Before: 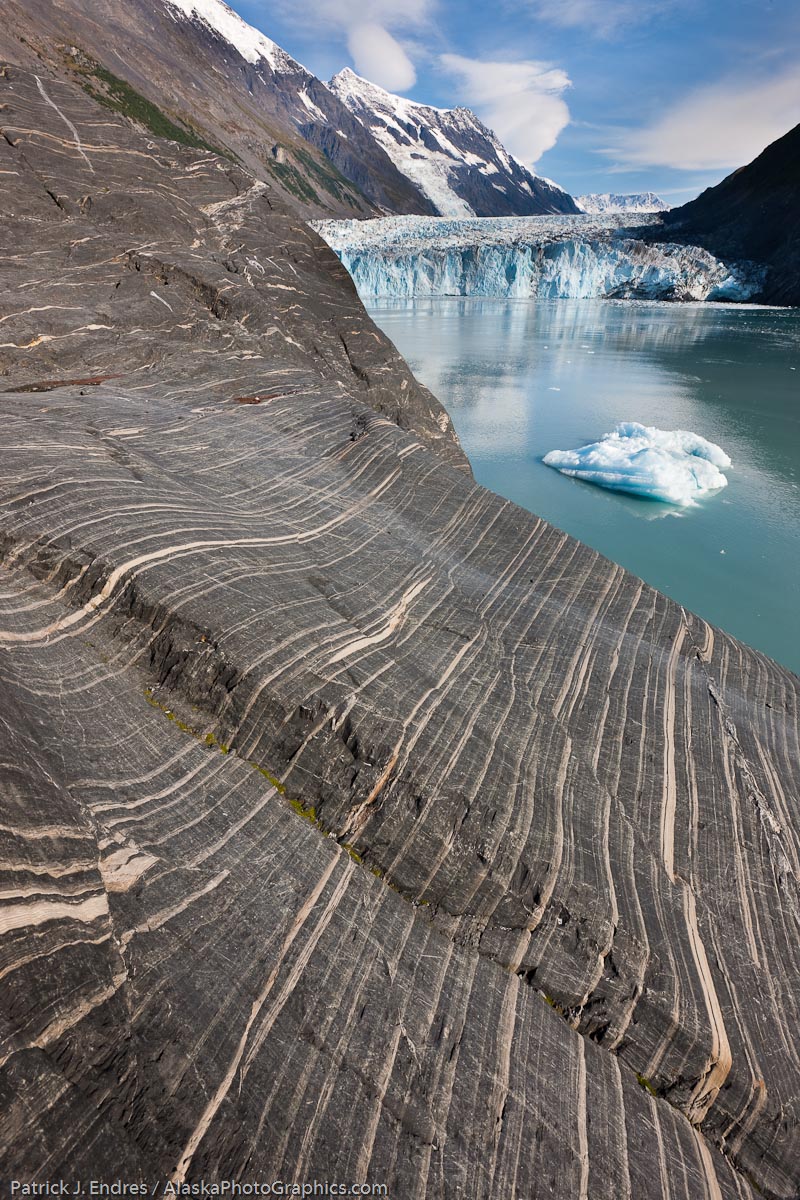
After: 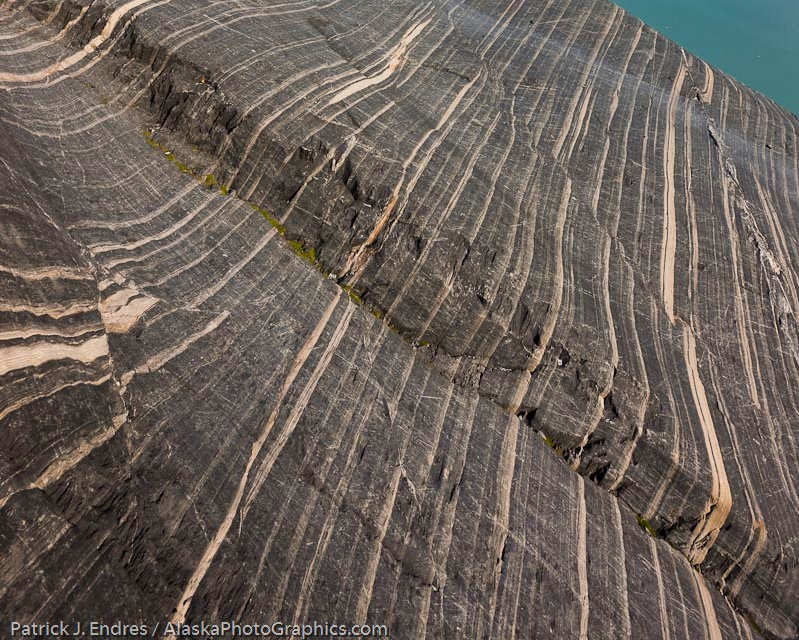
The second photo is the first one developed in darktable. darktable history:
crop and rotate: top 46.622%, right 0.085%
velvia: on, module defaults
